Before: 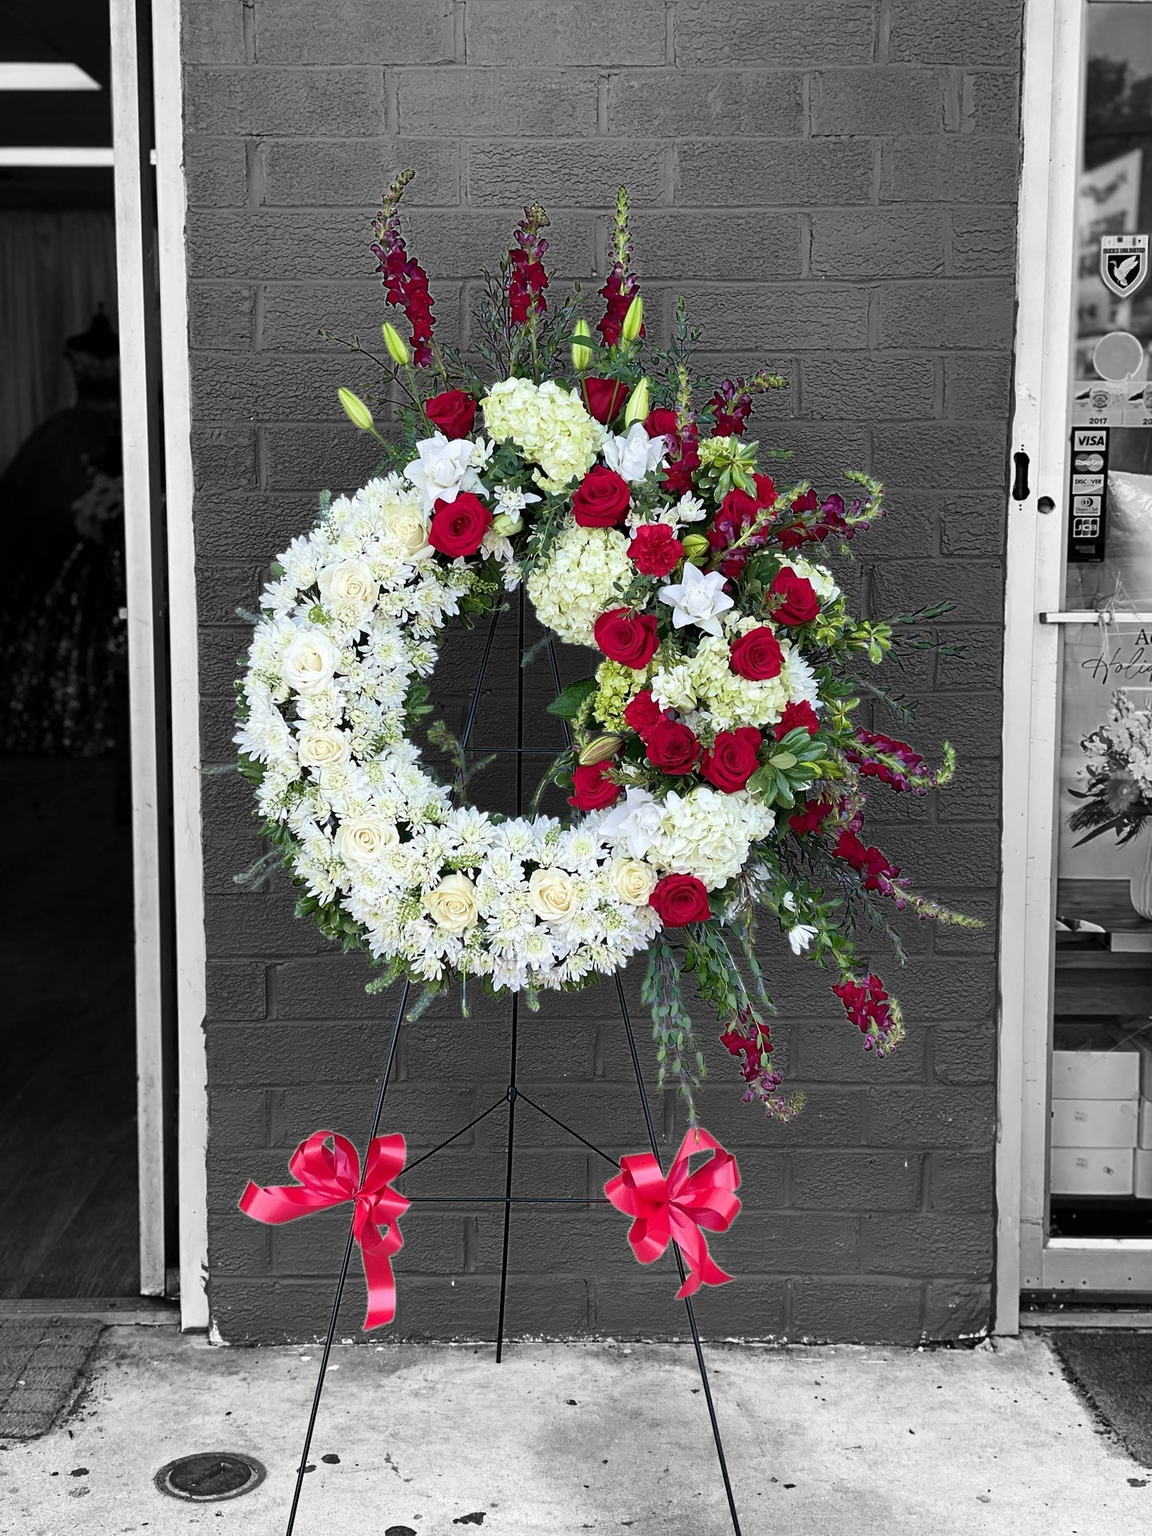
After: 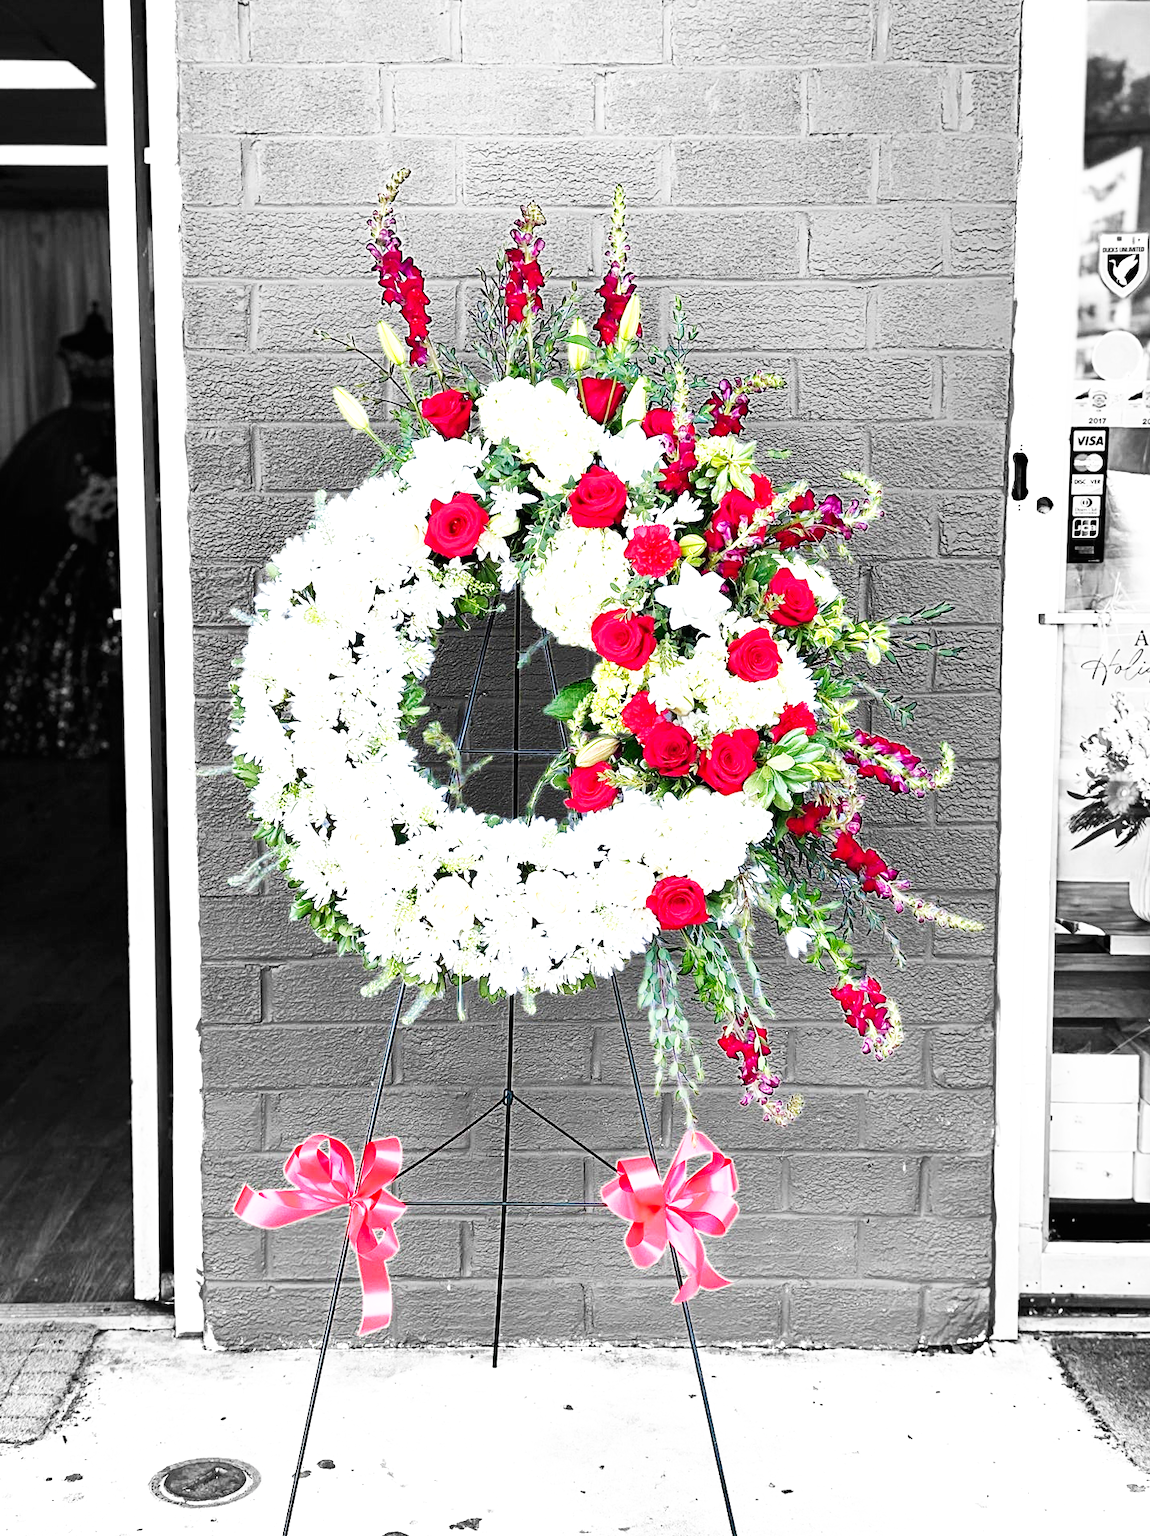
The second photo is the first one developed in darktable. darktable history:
exposure: black level correction 0, exposure 1 EV, compensate exposure bias true, compensate highlight preservation false
base curve: curves: ch0 [(0, 0) (0.007, 0.004) (0.027, 0.03) (0.046, 0.07) (0.207, 0.54) (0.442, 0.872) (0.673, 0.972) (1, 1)], preserve colors none
crop and rotate: left 0.614%, top 0.179%, bottom 0.309%
